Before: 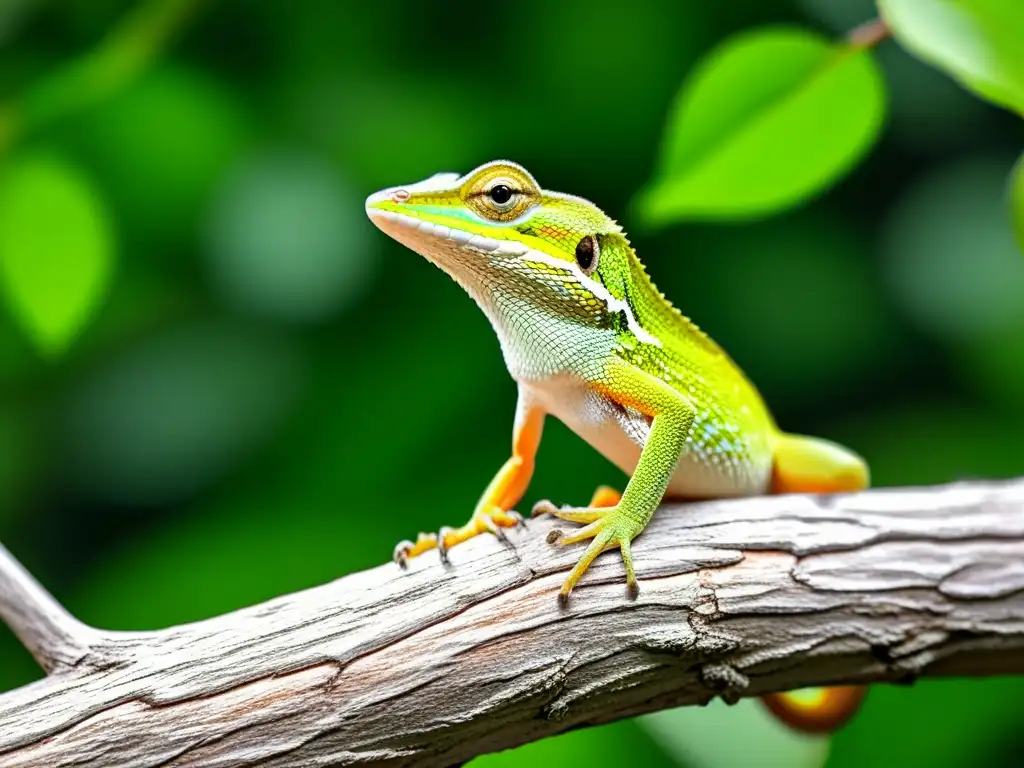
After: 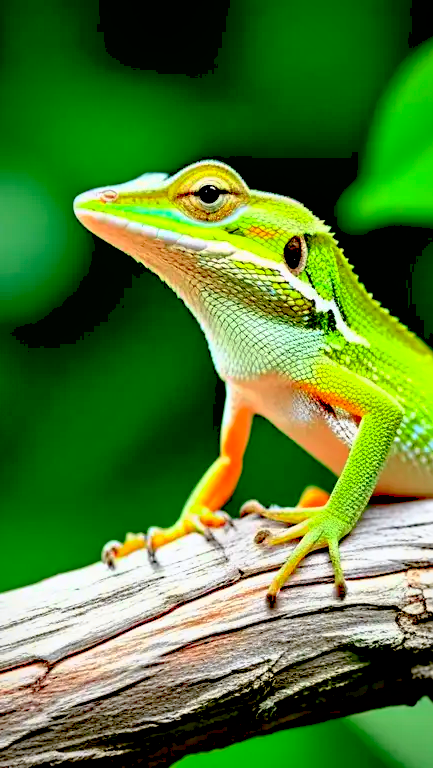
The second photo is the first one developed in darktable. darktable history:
tone curve: curves: ch0 [(0, 0) (0.051, 0.047) (0.102, 0.099) (0.258, 0.29) (0.442, 0.527) (0.695, 0.804) (0.88, 0.952) (1, 1)]; ch1 [(0, 0) (0.339, 0.298) (0.402, 0.363) (0.444, 0.415) (0.485, 0.469) (0.494, 0.493) (0.504, 0.501) (0.525, 0.534) (0.555, 0.593) (0.594, 0.648) (1, 1)]; ch2 [(0, 0) (0.48, 0.48) (0.504, 0.5) (0.535, 0.557) (0.581, 0.623) (0.649, 0.683) (0.824, 0.815) (1, 1)], color space Lab, independent channels, preserve colors none
vignetting: fall-off start 96.03%, fall-off radius 100.09%, brightness -0.422, saturation -0.197, width/height ratio 0.61
crop: left 28.529%, right 29.127%
haze removal: compatibility mode true, adaptive false
shadows and highlights: on, module defaults
exposure: black level correction 0.028, exposure -0.075 EV, compensate highlight preservation false
